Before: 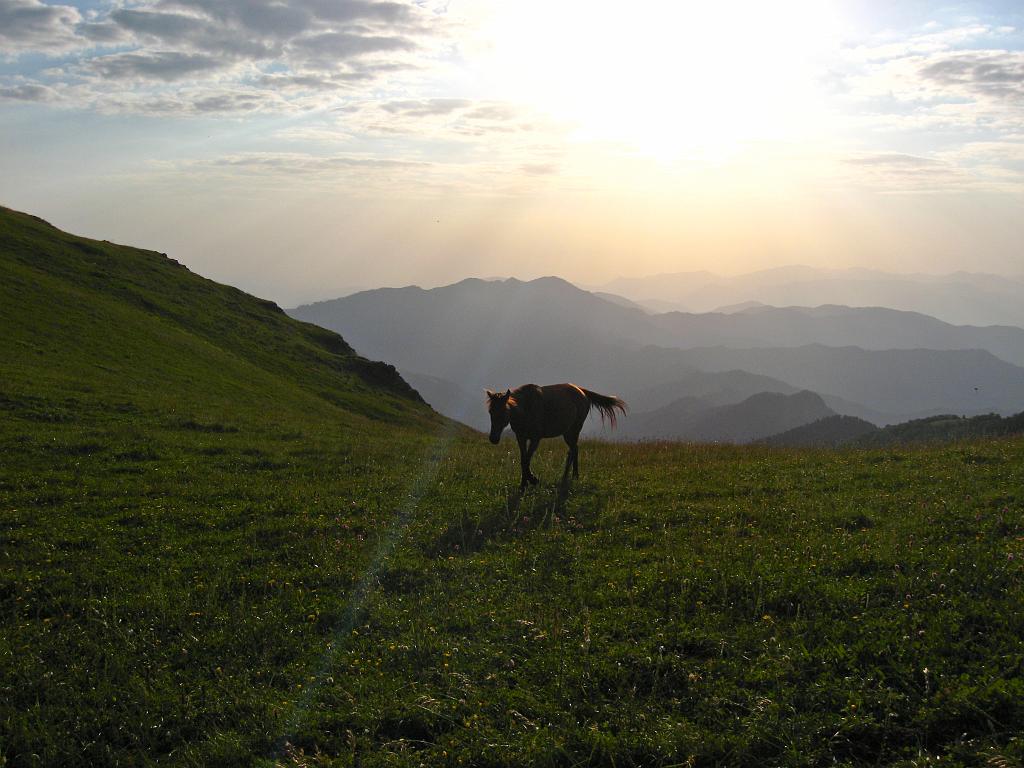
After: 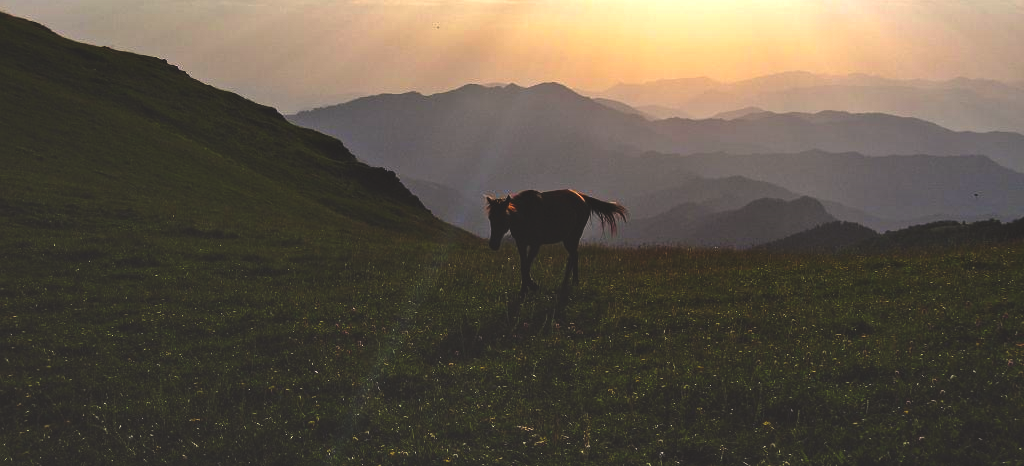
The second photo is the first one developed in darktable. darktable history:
color correction: highlights a* 7.34, highlights b* 4.37
local contrast: detail 150%
crop and rotate: top 25.357%, bottom 13.942%
rgb curve: curves: ch0 [(0, 0.186) (0.314, 0.284) (0.775, 0.708) (1, 1)], compensate middle gray true, preserve colors none
contrast brightness saturation: brightness -0.02, saturation 0.35
